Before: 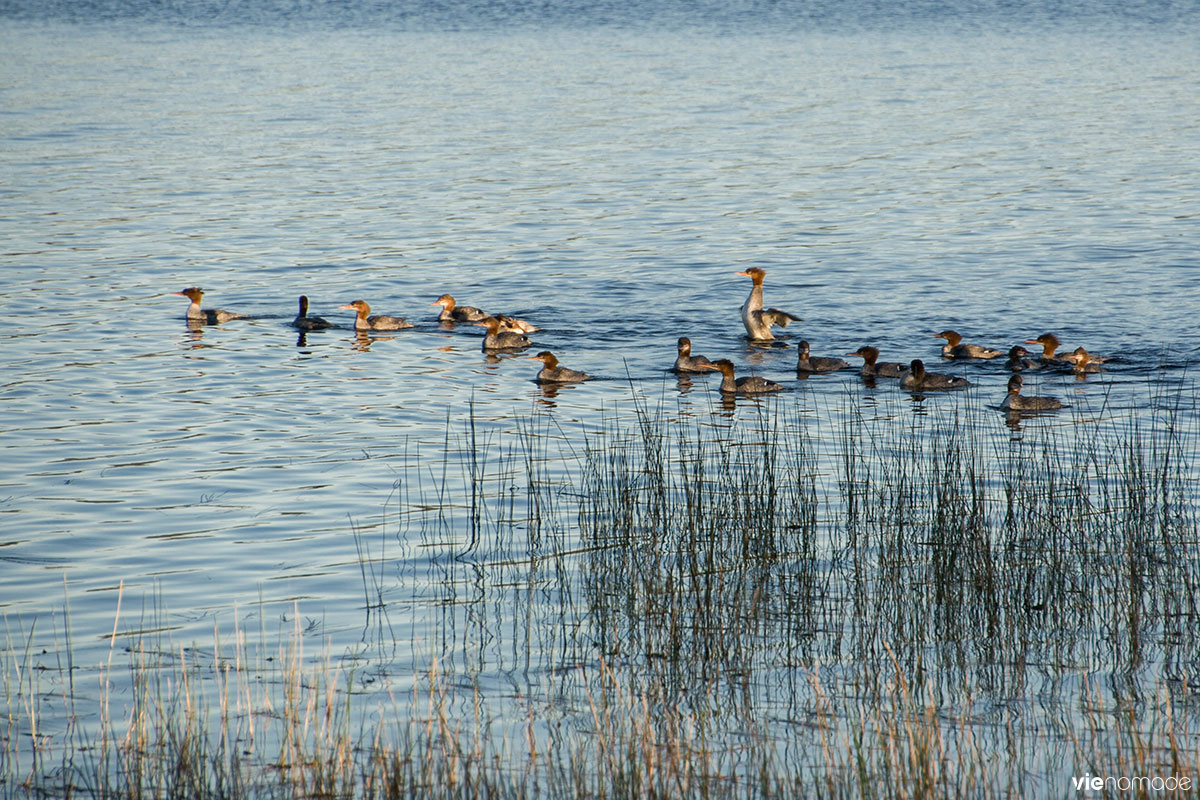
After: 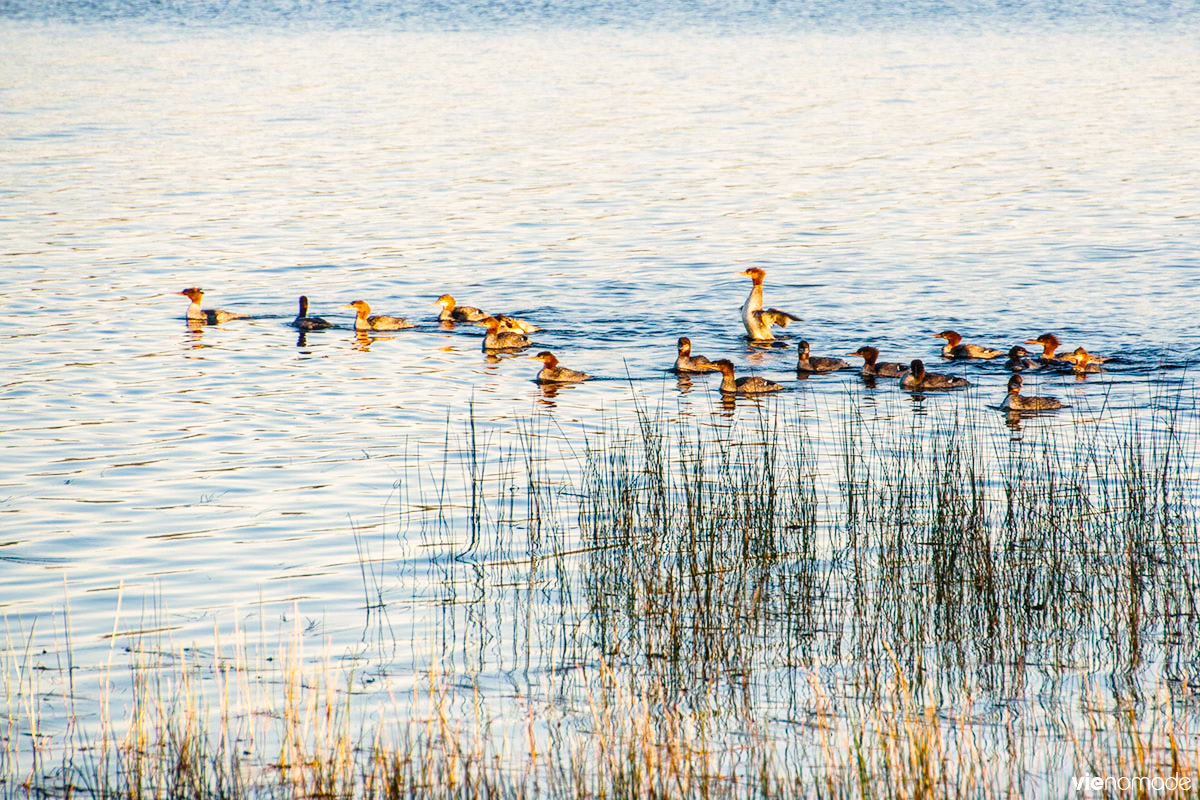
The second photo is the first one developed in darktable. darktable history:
color balance rgb: perceptual saturation grading › global saturation 25%, perceptual brilliance grading › mid-tones 10%, perceptual brilliance grading › shadows 15%, global vibrance 20%
base curve: curves: ch0 [(0, 0) (0.028, 0.03) (0.121, 0.232) (0.46, 0.748) (0.859, 0.968) (1, 1)], preserve colors none
white balance: red 1.127, blue 0.943
local contrast: on, module defaults
